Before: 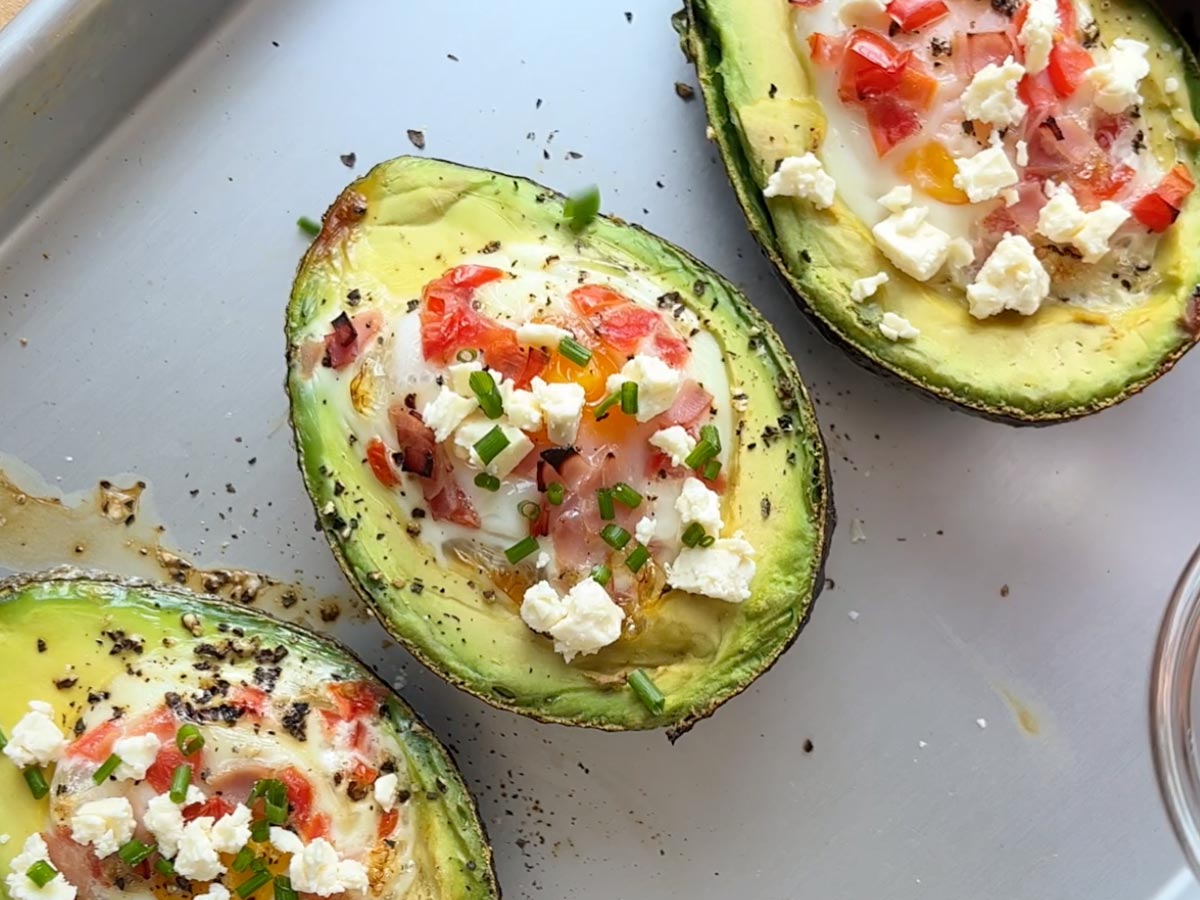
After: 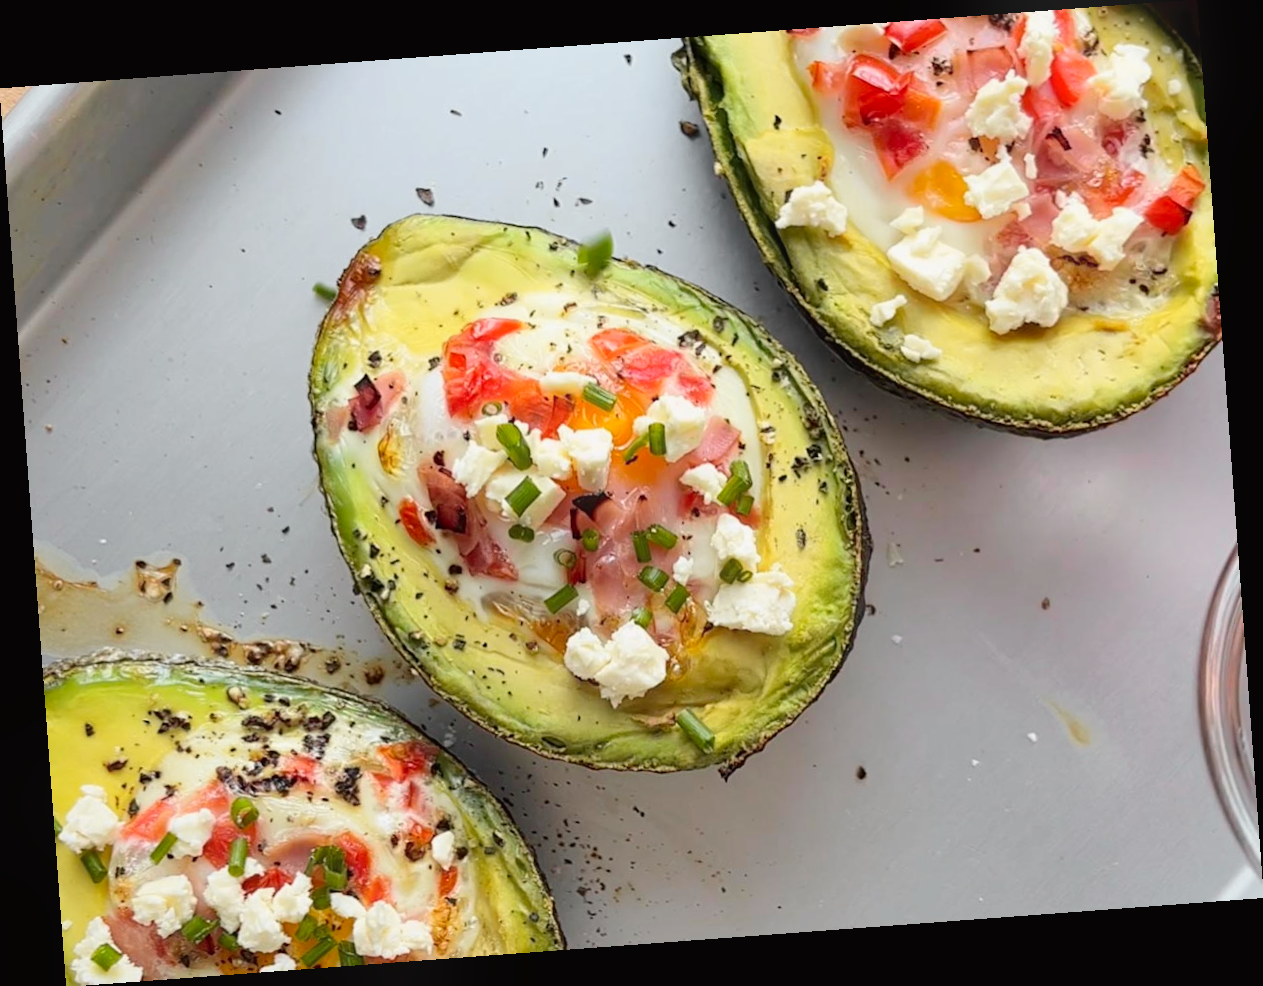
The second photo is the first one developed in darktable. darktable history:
rotate and perspective: rotation -4.25°, automatic cropping off
tone curve: curves: ch0 [(0, 0.013) (0.036, 0.035) (0.274, 0.288) (0.504, 0.536) (0.844, 0.84) (1, 0.97)]; ch1 [(0, 0) (0.389, 0.403) (0.462, 0.48) (0.499, 0.5) (0.522, 0.534) (0.567, 0.588) (0.626, 0.645) (0.749, 0.781) (1, 1)]; ch2 [(0, 0) (0.457, 0.486) (0.5, 0.501) (0.533, 0.539) (0.599, 0.6) (0.704, 0.732) (1, 1)], color space Lab, independent channels, preserve colors none
bloom: size 9%, threshold 100%, strength 7%
